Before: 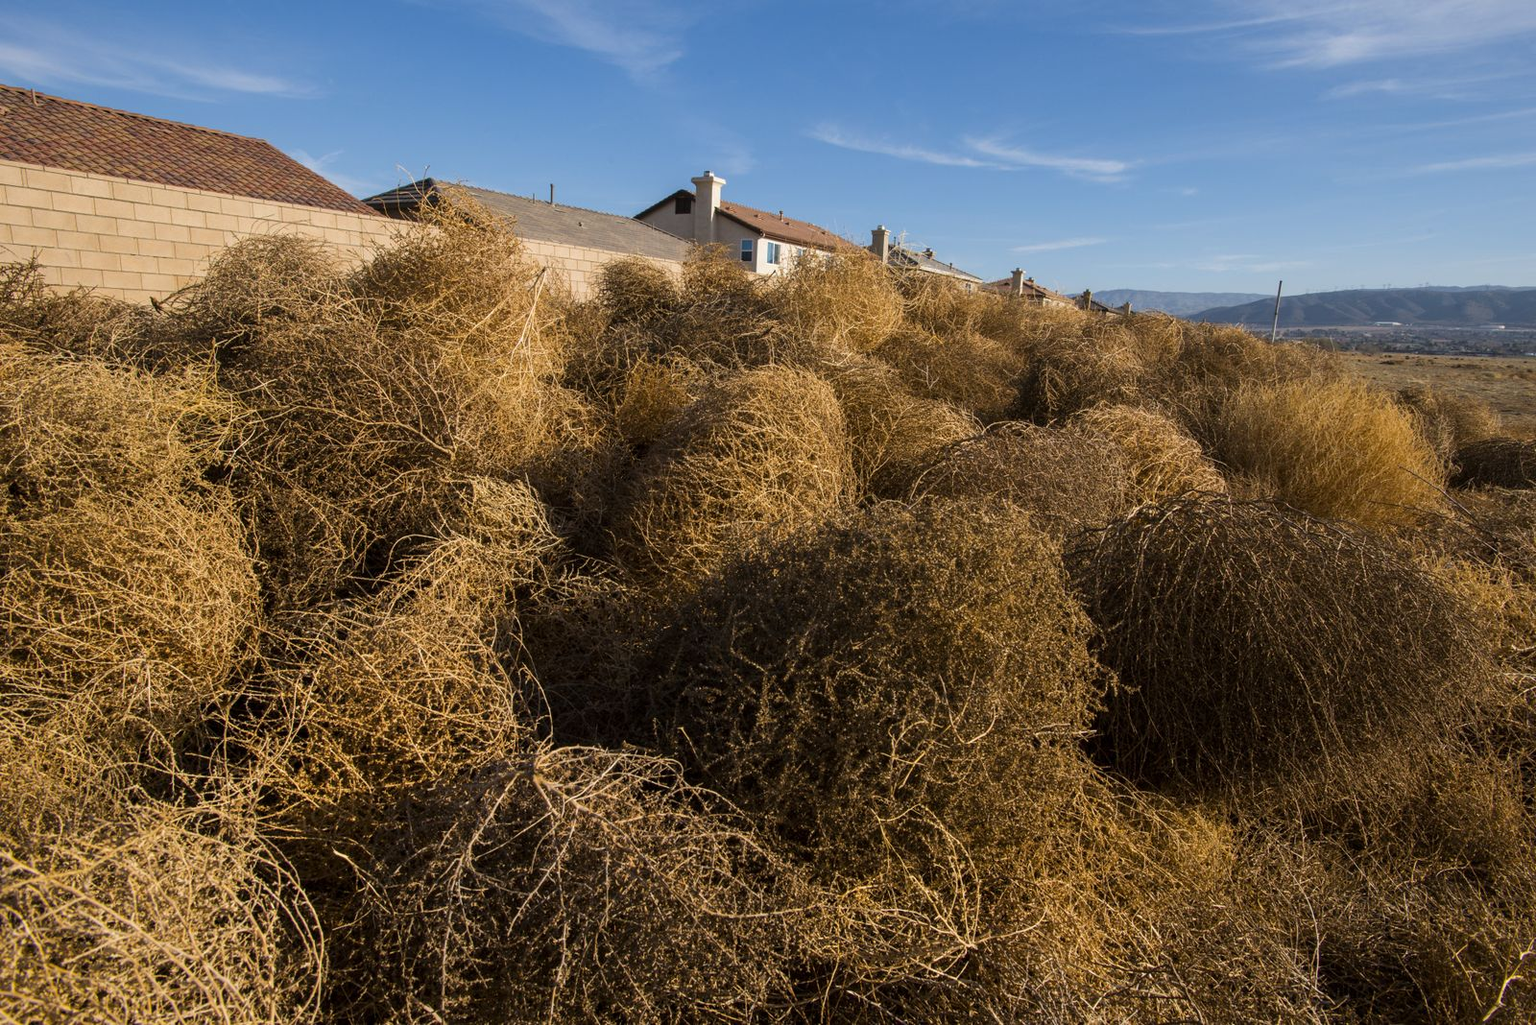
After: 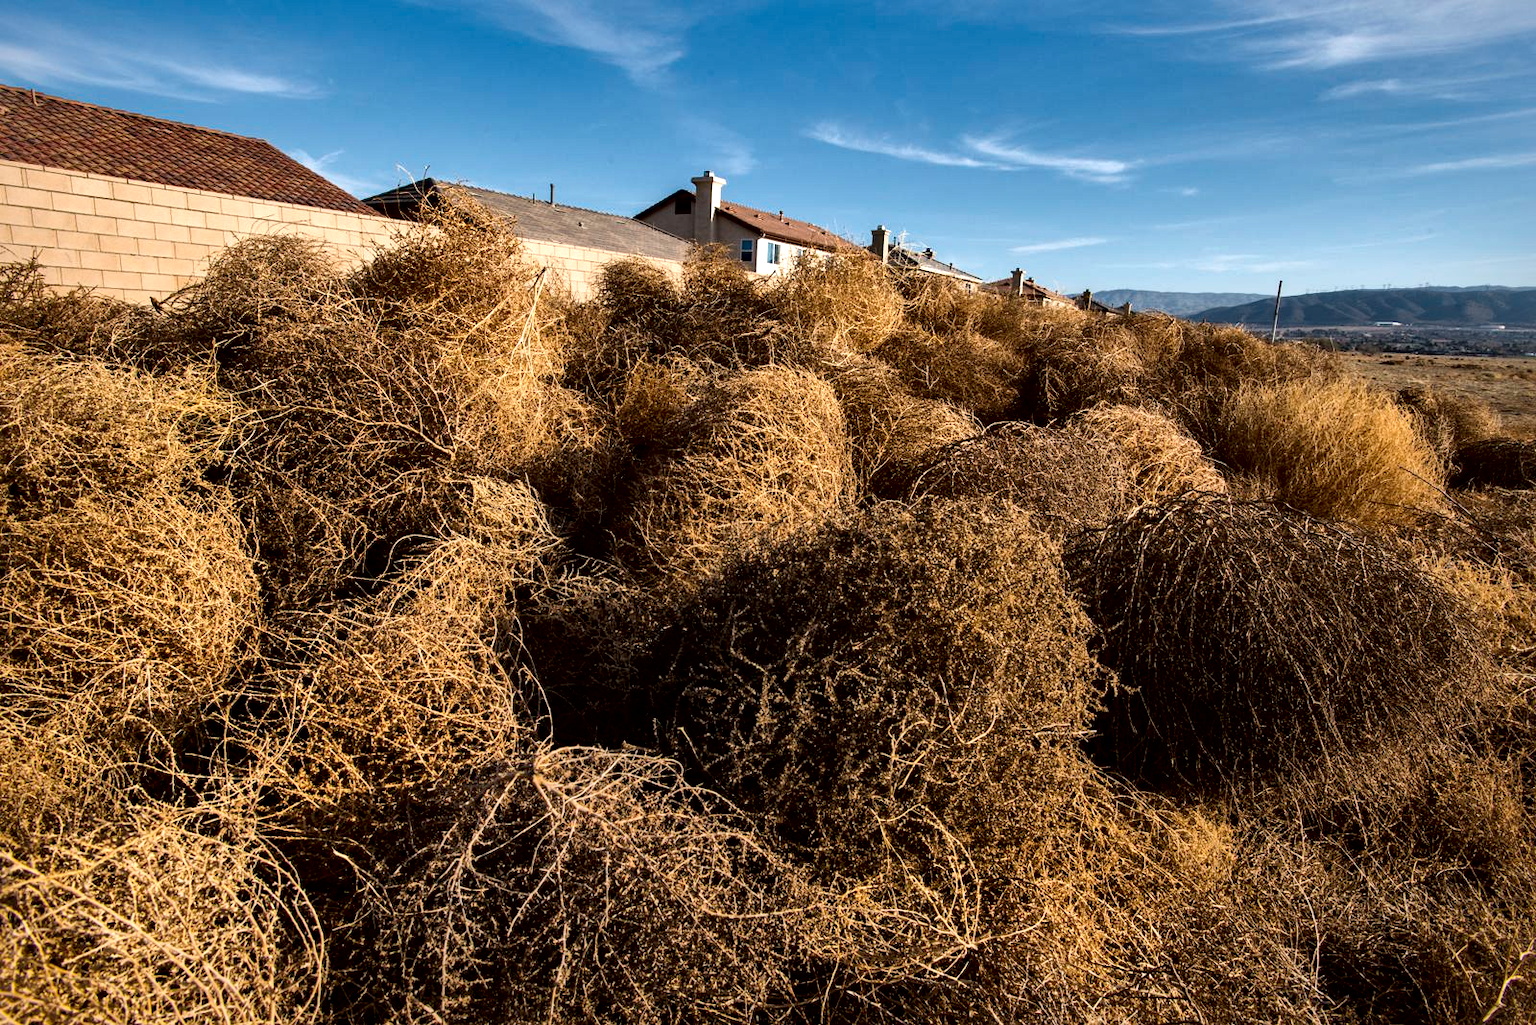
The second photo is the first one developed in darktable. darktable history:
local contrast: mode bilateral grid, contrast 43, coarseness 69, detail 214%, midtone range 0.2
